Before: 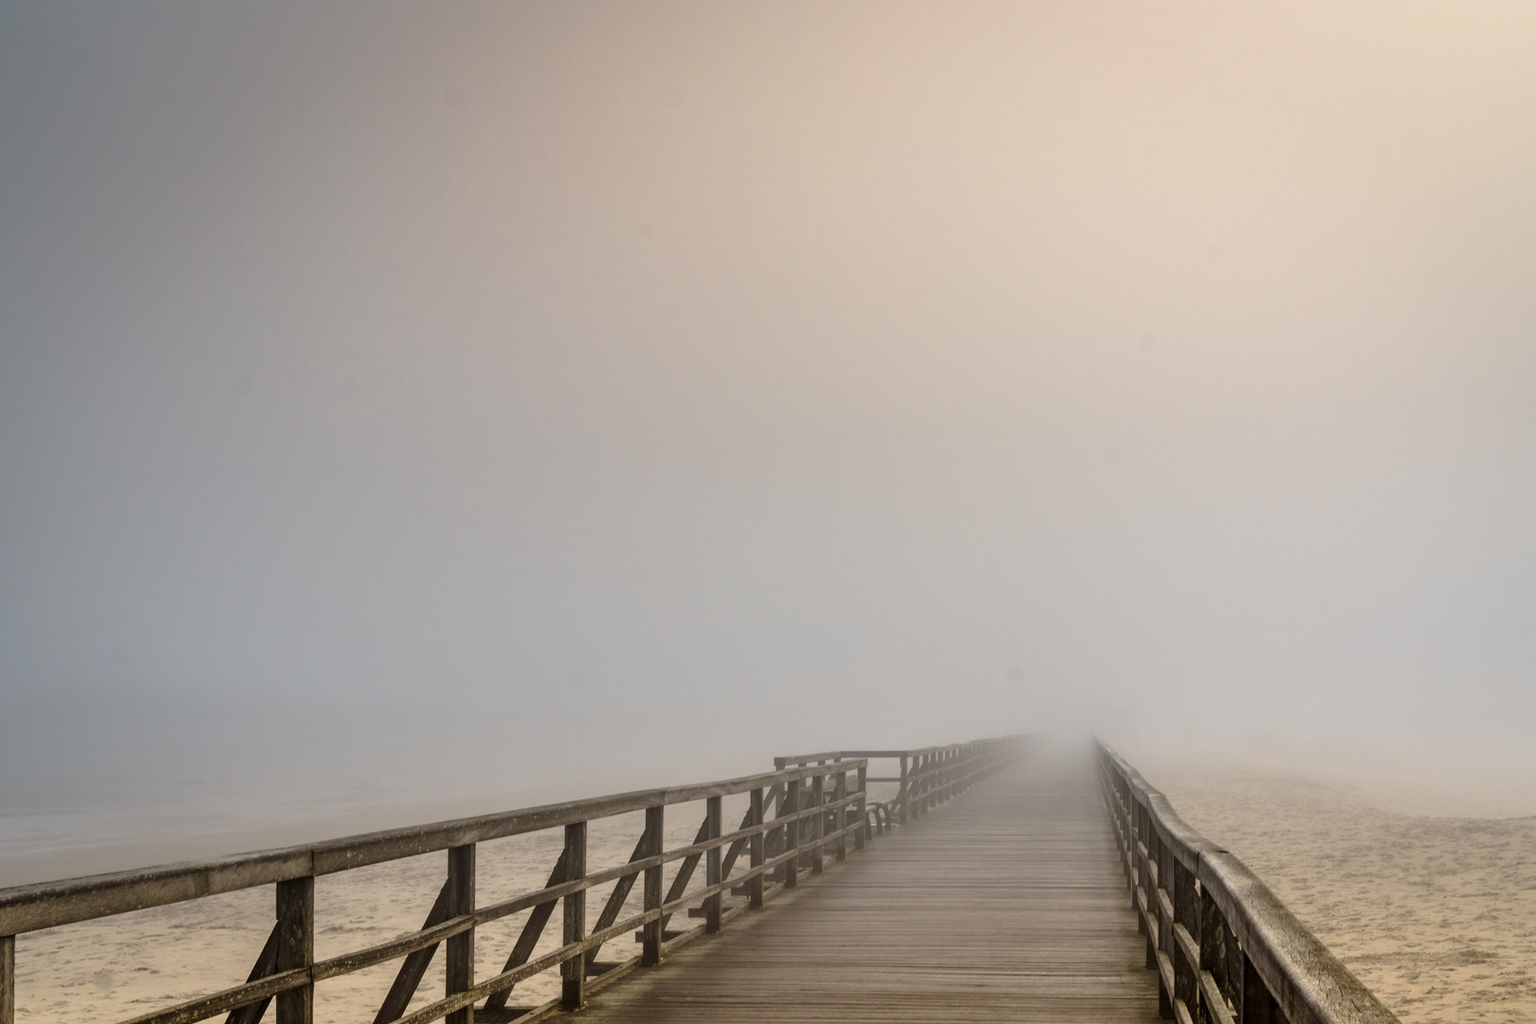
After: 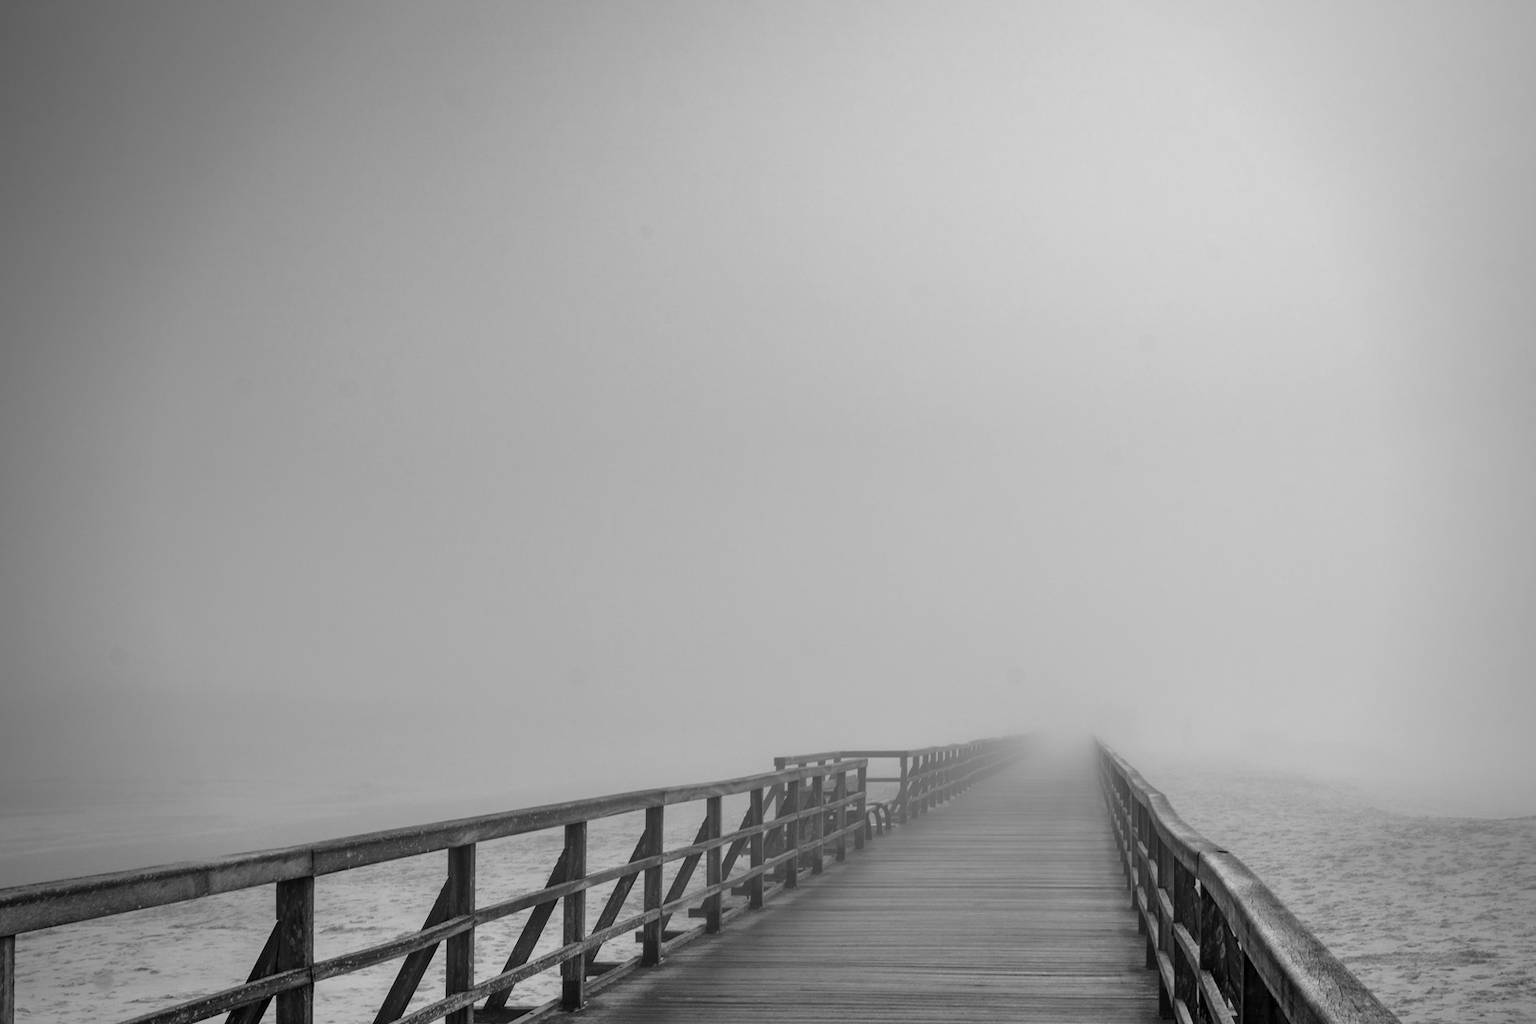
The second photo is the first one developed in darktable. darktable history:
vignetting: fall-off start 79.88%
monochrome: on, module defaults
